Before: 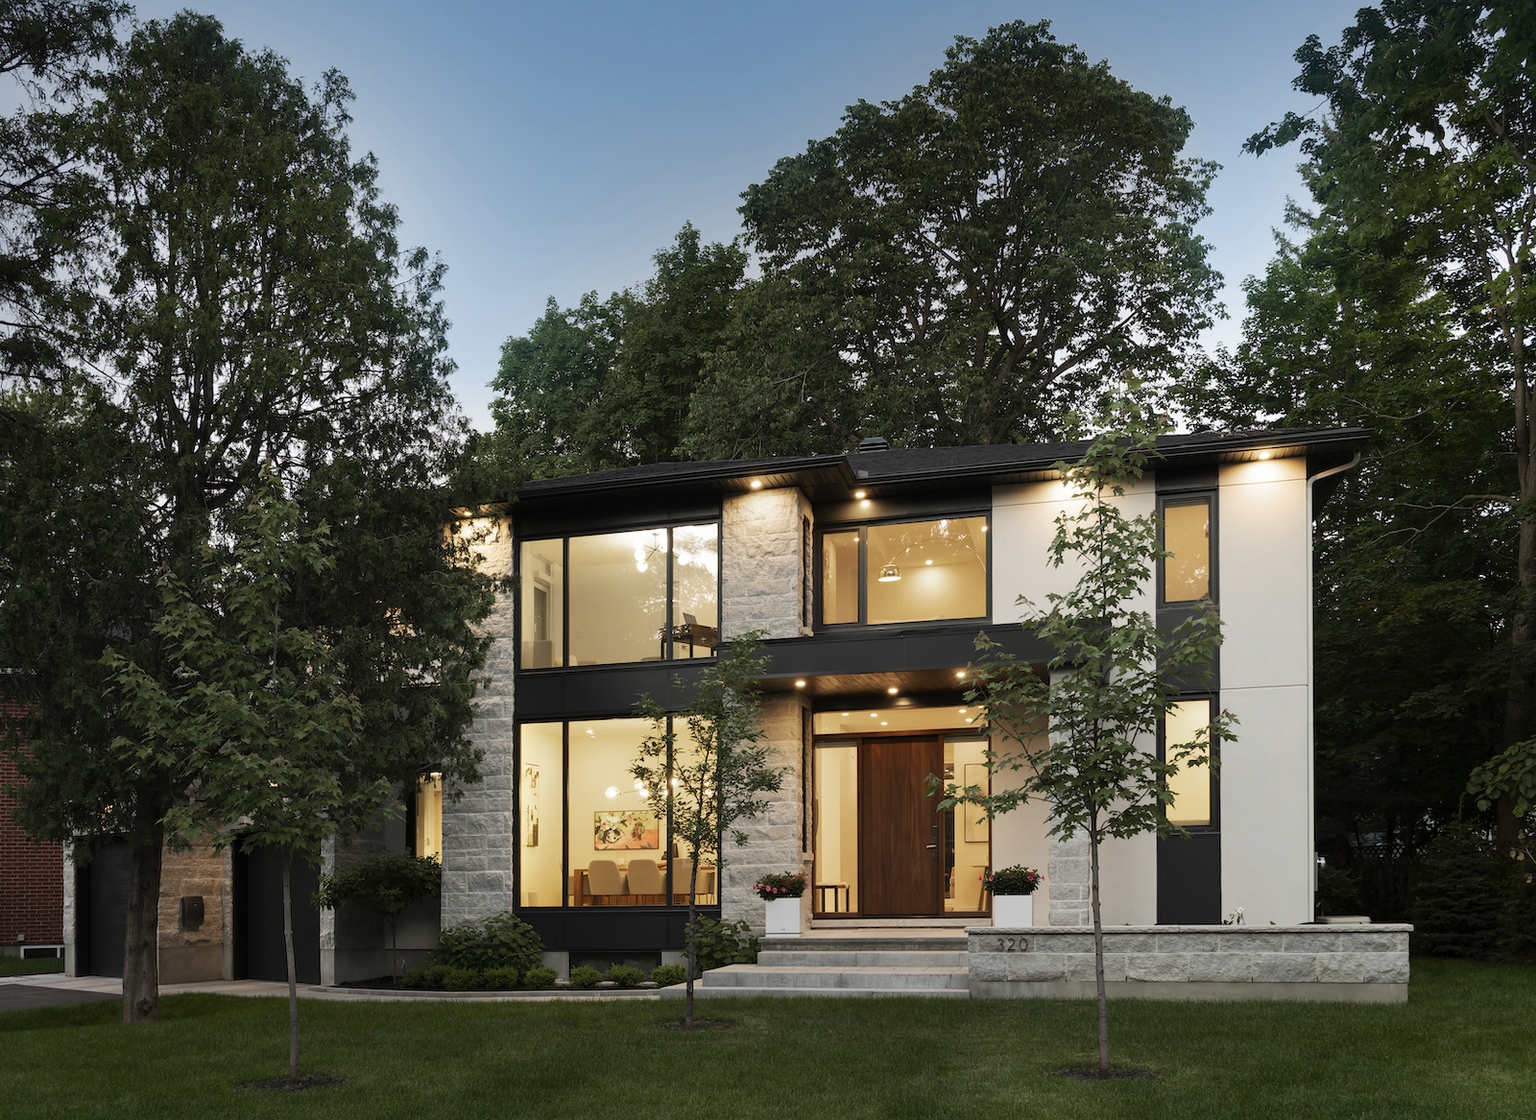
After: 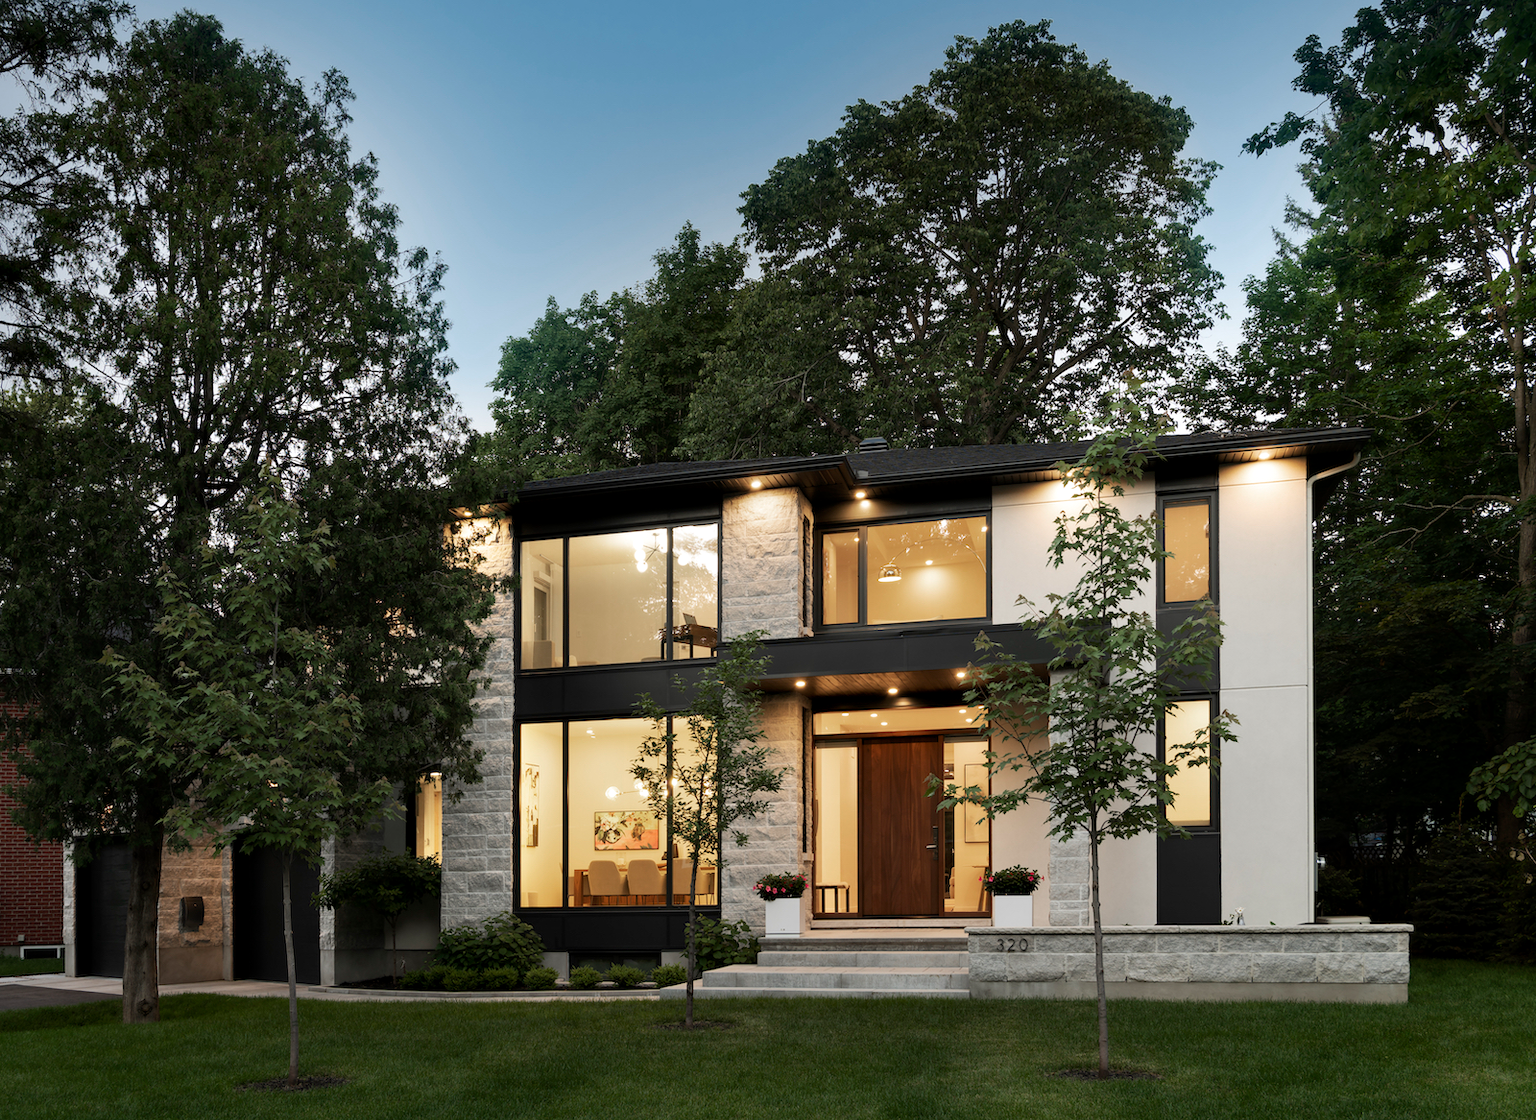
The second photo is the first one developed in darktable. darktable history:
contrast equalizer: octaves 7, y [[0.439, 0.44, 0.442, 0.457, 0.493, 0.498], [0.5 ×6], [0.5 ×6], [0 ×6], [0 ×6]], mix -0.305
